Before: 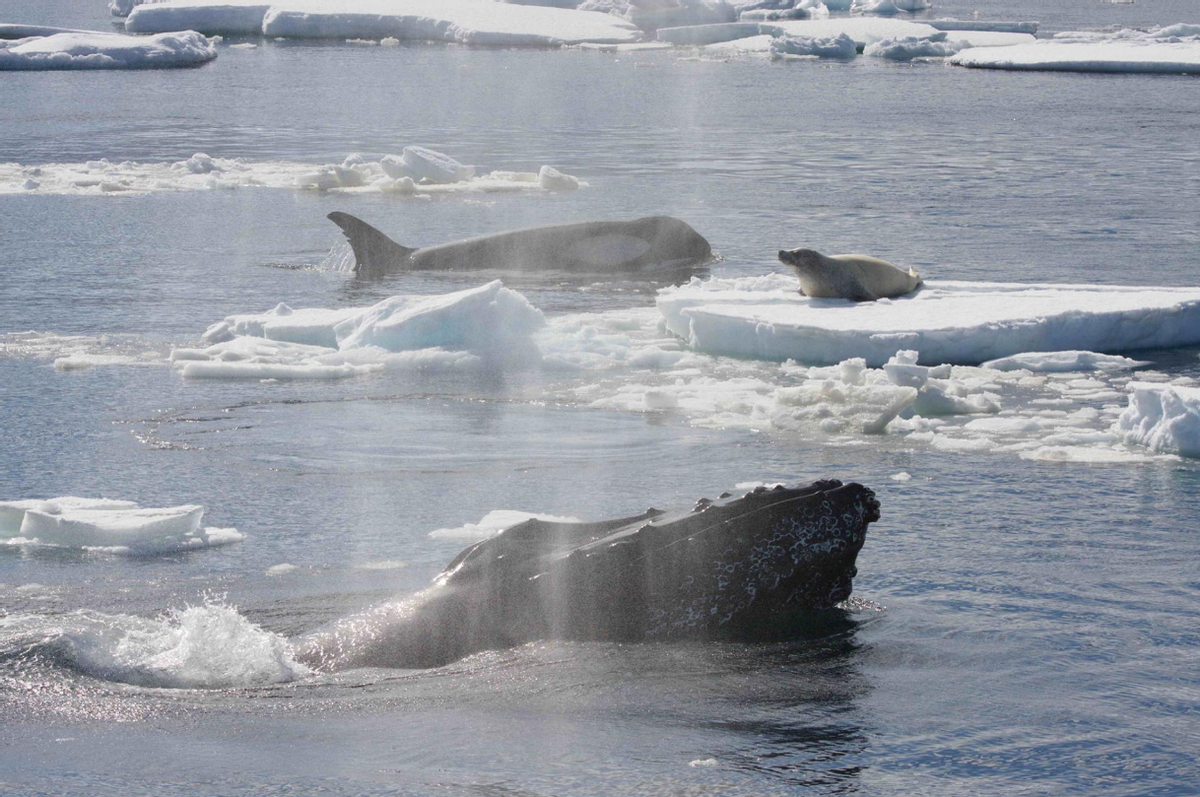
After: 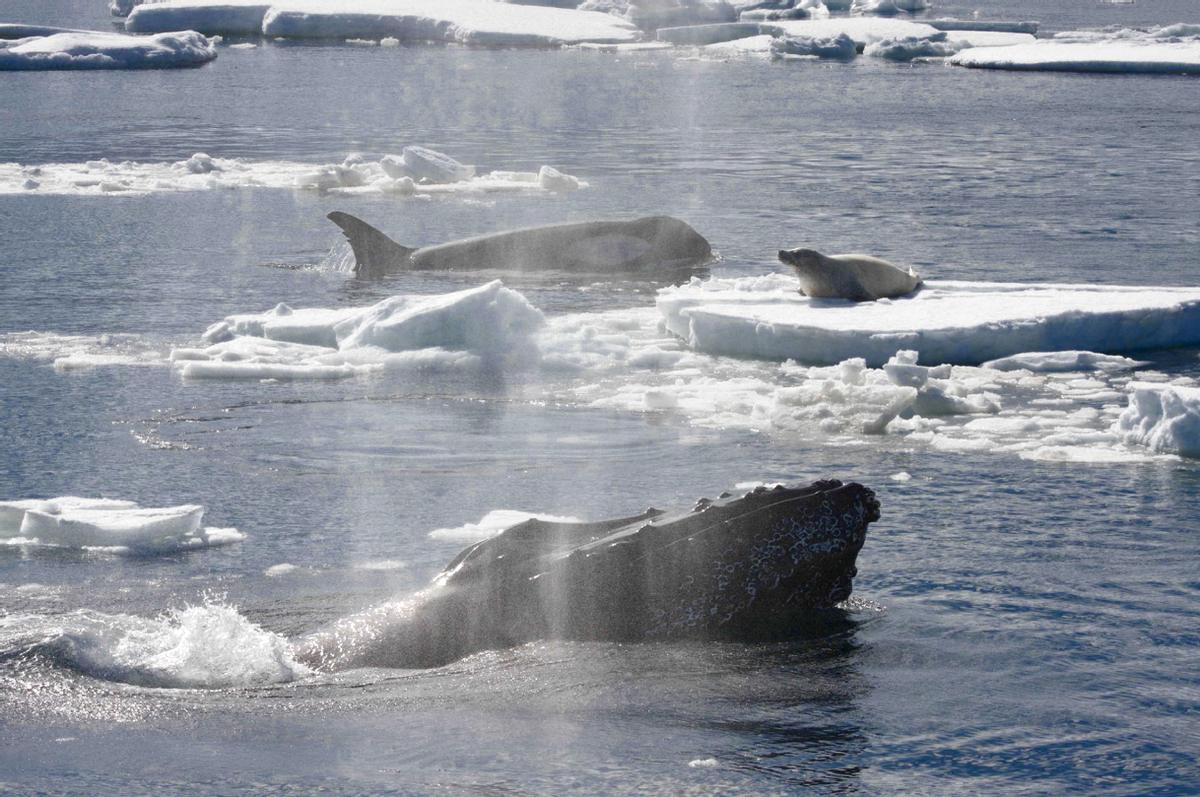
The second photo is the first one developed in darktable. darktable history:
local contrast: mode bilateral grid, contrast 20, coarseness 50, detail 120%, midtone range 0.2
color zones: curves: ch0 [(0, 0.5) (0.125, 0.4) (0.25, 0.5) (0.375, 0.4) (0.5, 0.4) (0.625, 0.35) (0.75, 0.35) (0.875, 0.5)]; ch1 [(0, 0.35) (0.125, 0.45) (0.25, 0.35) (0.375, 0.35) (0.5, 0.35) (0.625, 0.35) (0.75, 0.45) (0.875, 0.35)]; ch2 [(0, 0.6) (0.125, 0.5) (0.25, 0.5) (0.375, 0.6) (0.5, 0.6) (0.625, 0.5) (0.75, 0.5) (0.875, 0.5)], mix 101.78%
color balance rgb: highlights gain › luminance 15.073%, linear chroma grading › global chroma 8.806%, perceptual saturation grading › global saturation 0.52%, perceptual saturation grading › mid-tones 6.071%, perceptual saturation grading › shadows 72.38%, global vibrance 20%
